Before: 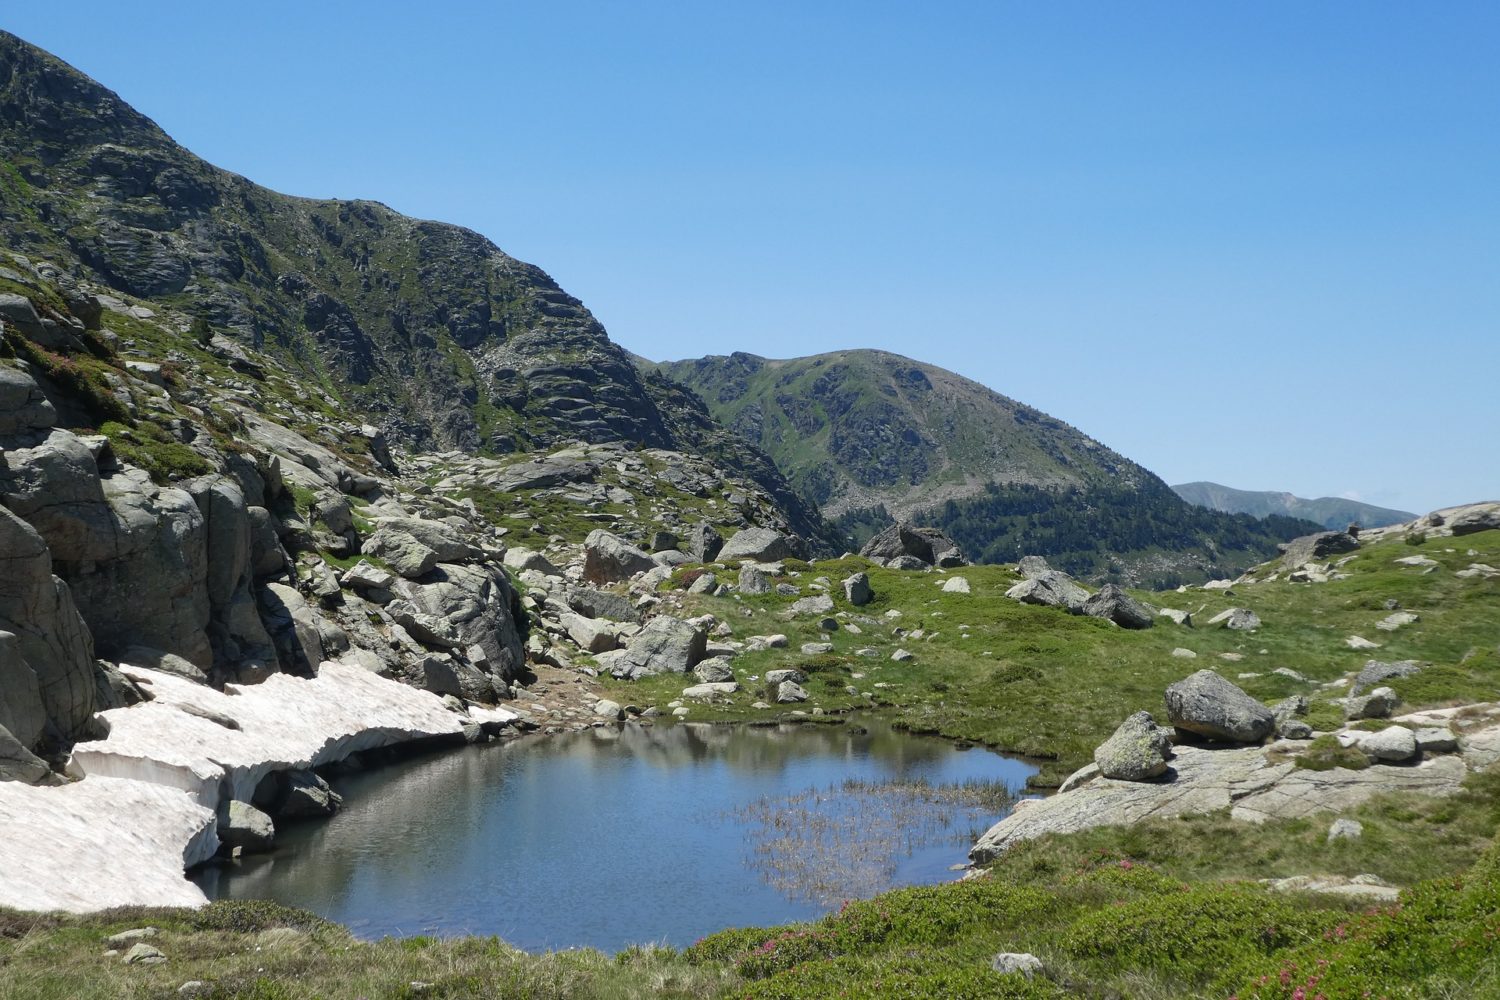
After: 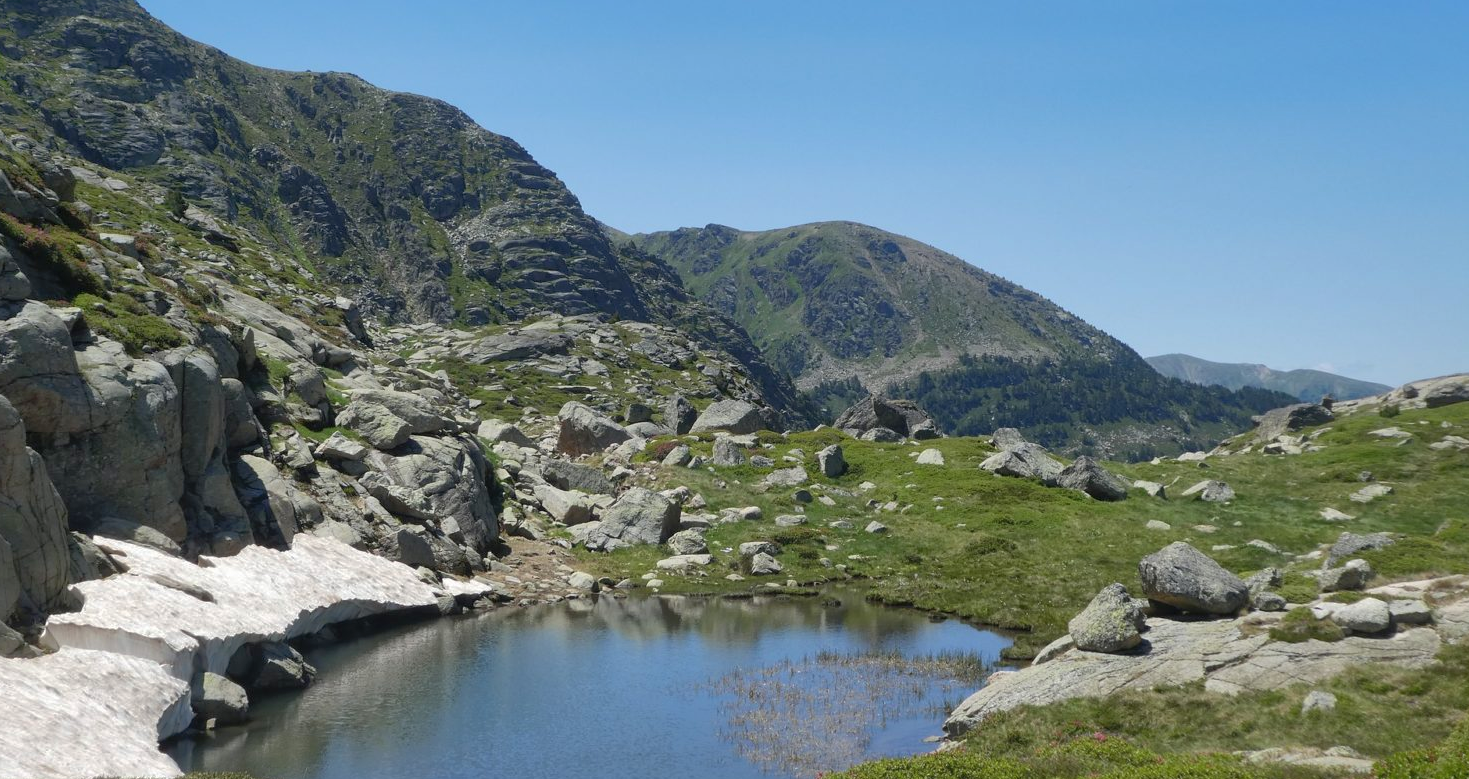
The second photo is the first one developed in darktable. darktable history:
shadows and highlights: on, module defaults
crop and rotate: left 1.814%, top 12.818%, right 0.25%, bottom 9.225%
